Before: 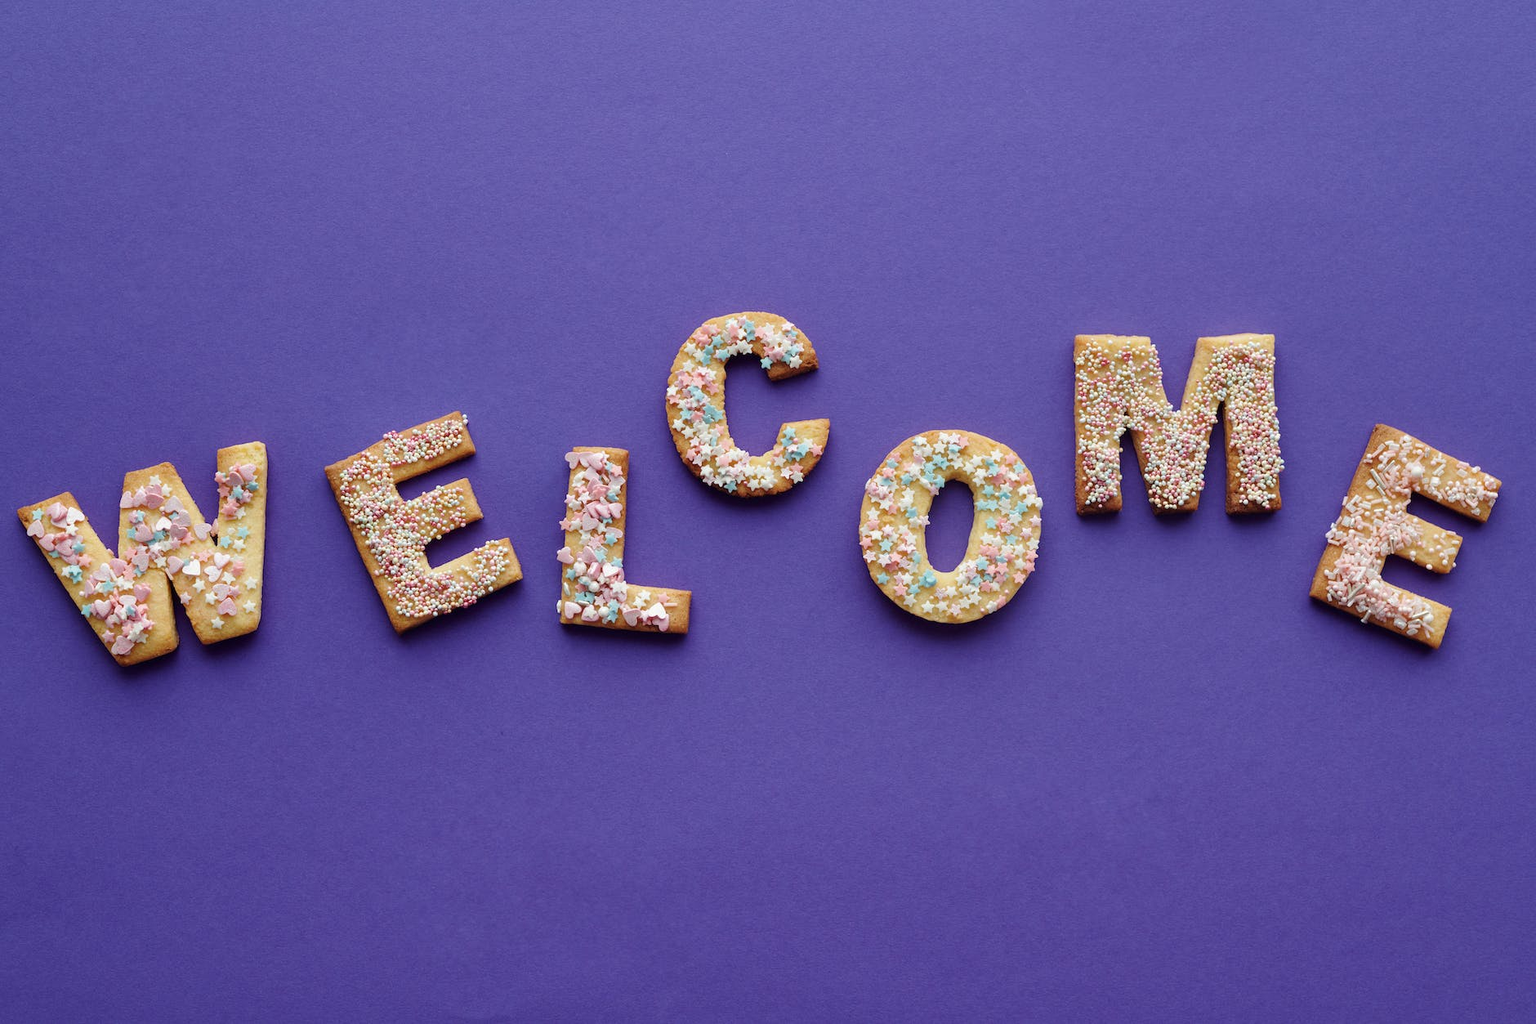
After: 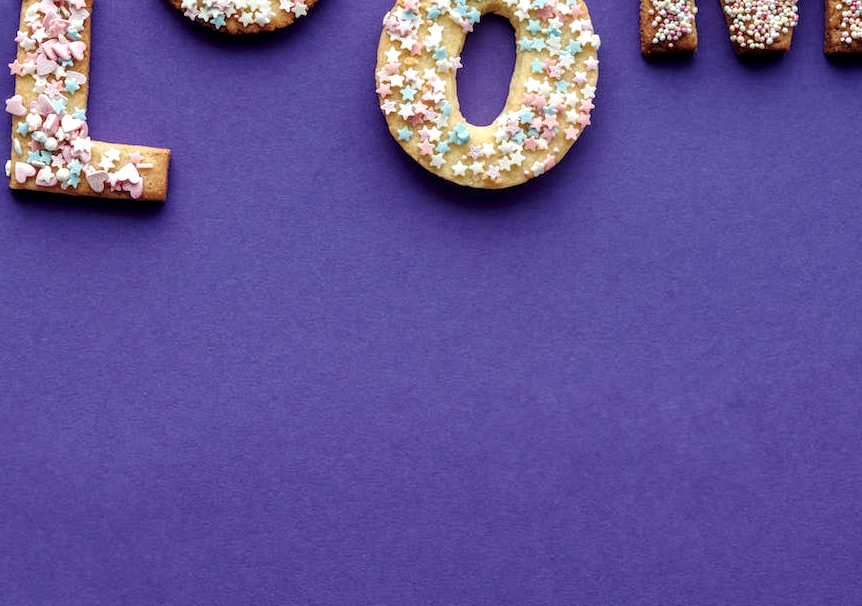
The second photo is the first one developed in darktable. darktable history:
crop: left 35.976%, top 45.819%, right 18.162%, bottom 5.807%
local contrast: highlights 60%, shadows 60%, detail 160%
